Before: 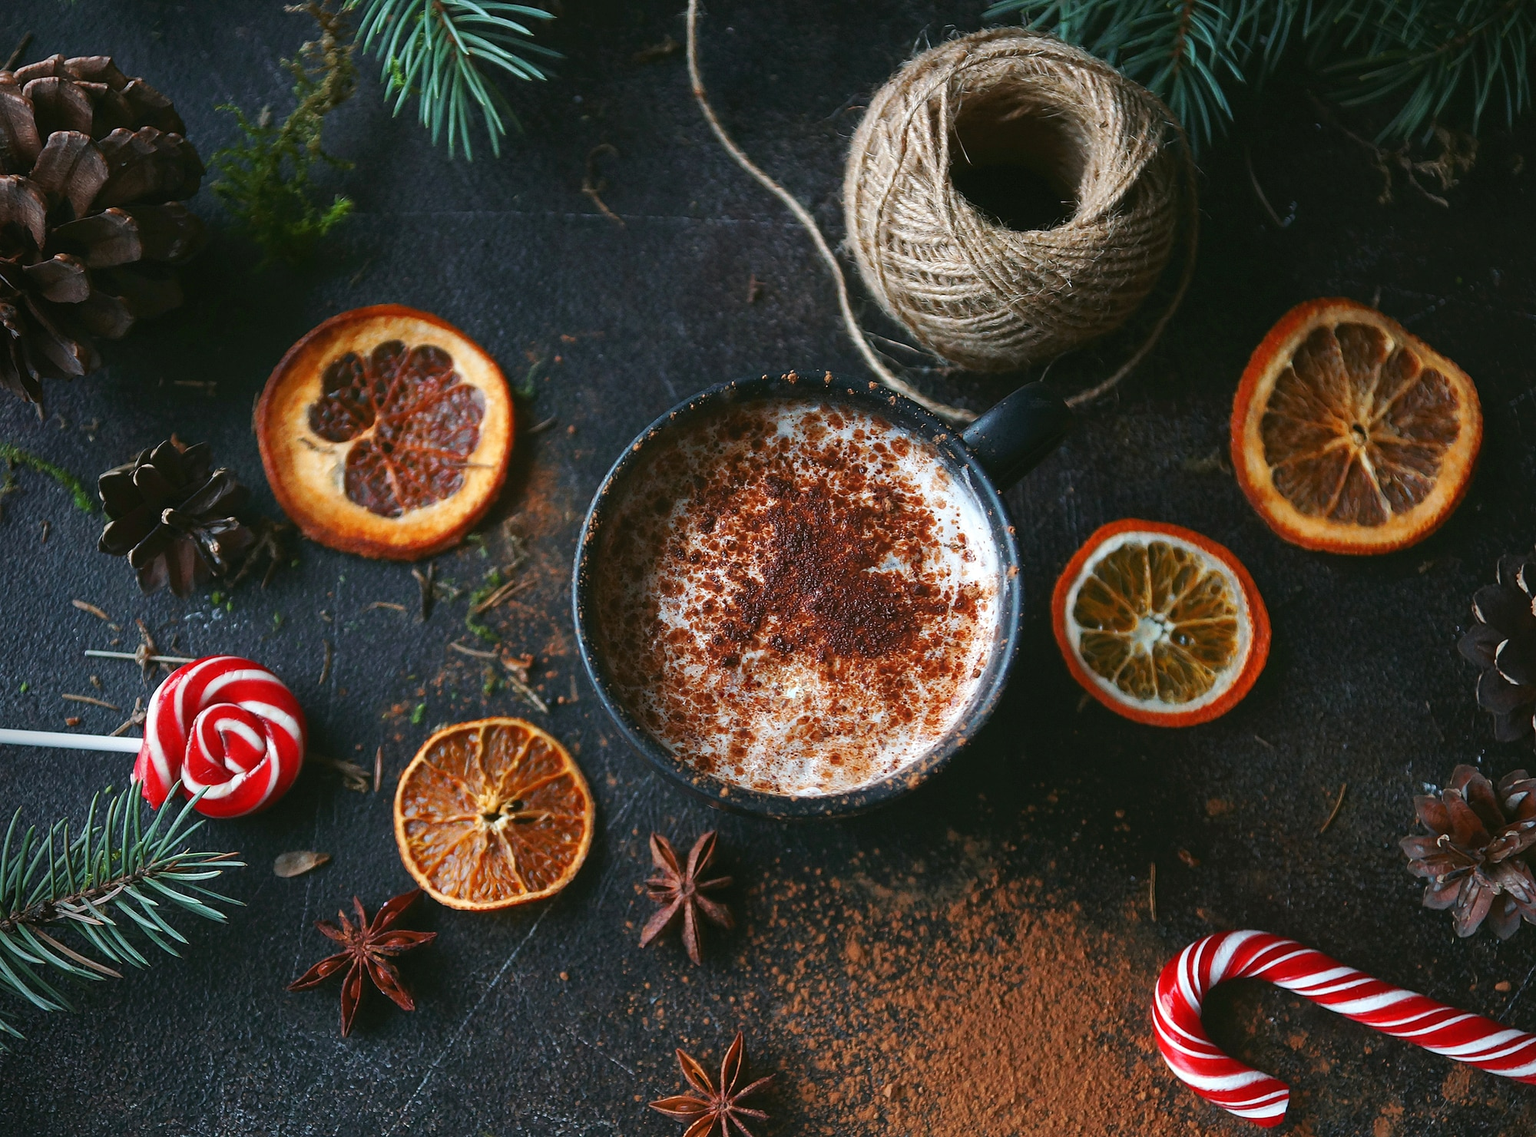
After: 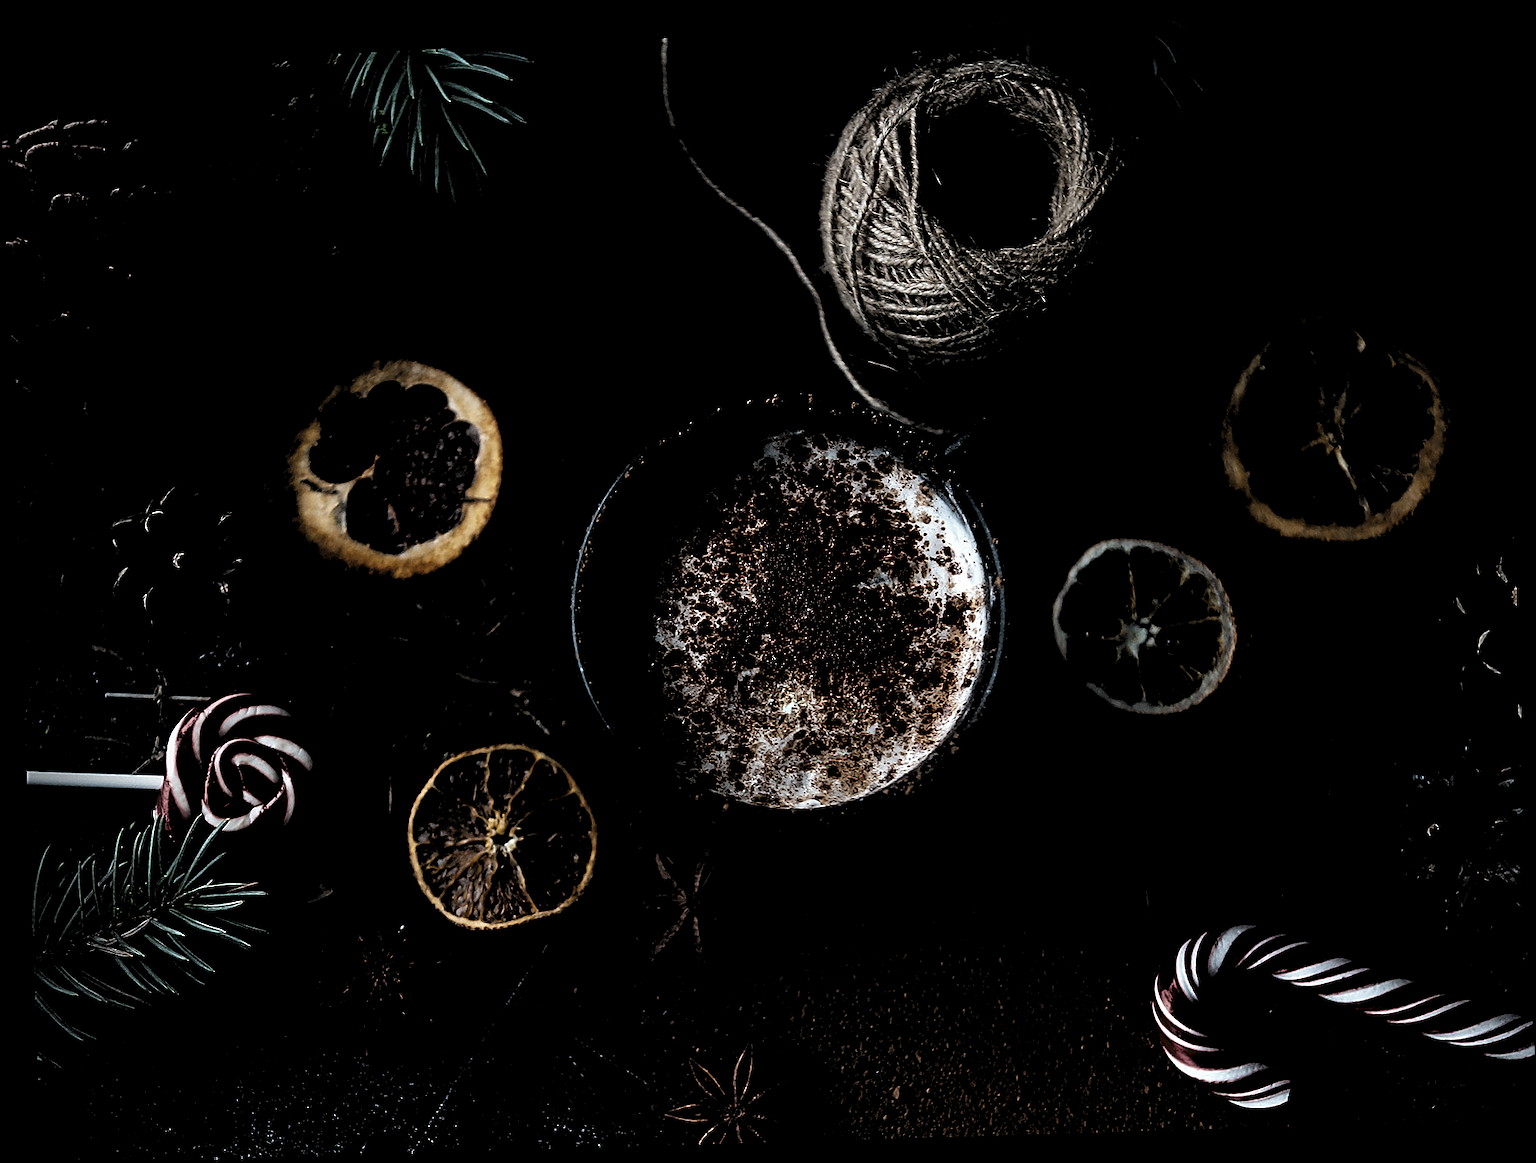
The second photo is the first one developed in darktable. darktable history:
rotate and perspective: rotation -2.22°, lens shift (horizontal) -0.022, automatic cropping off
levels: levels [0.514, 0.759, 1]
sharpen: on, module defaults
